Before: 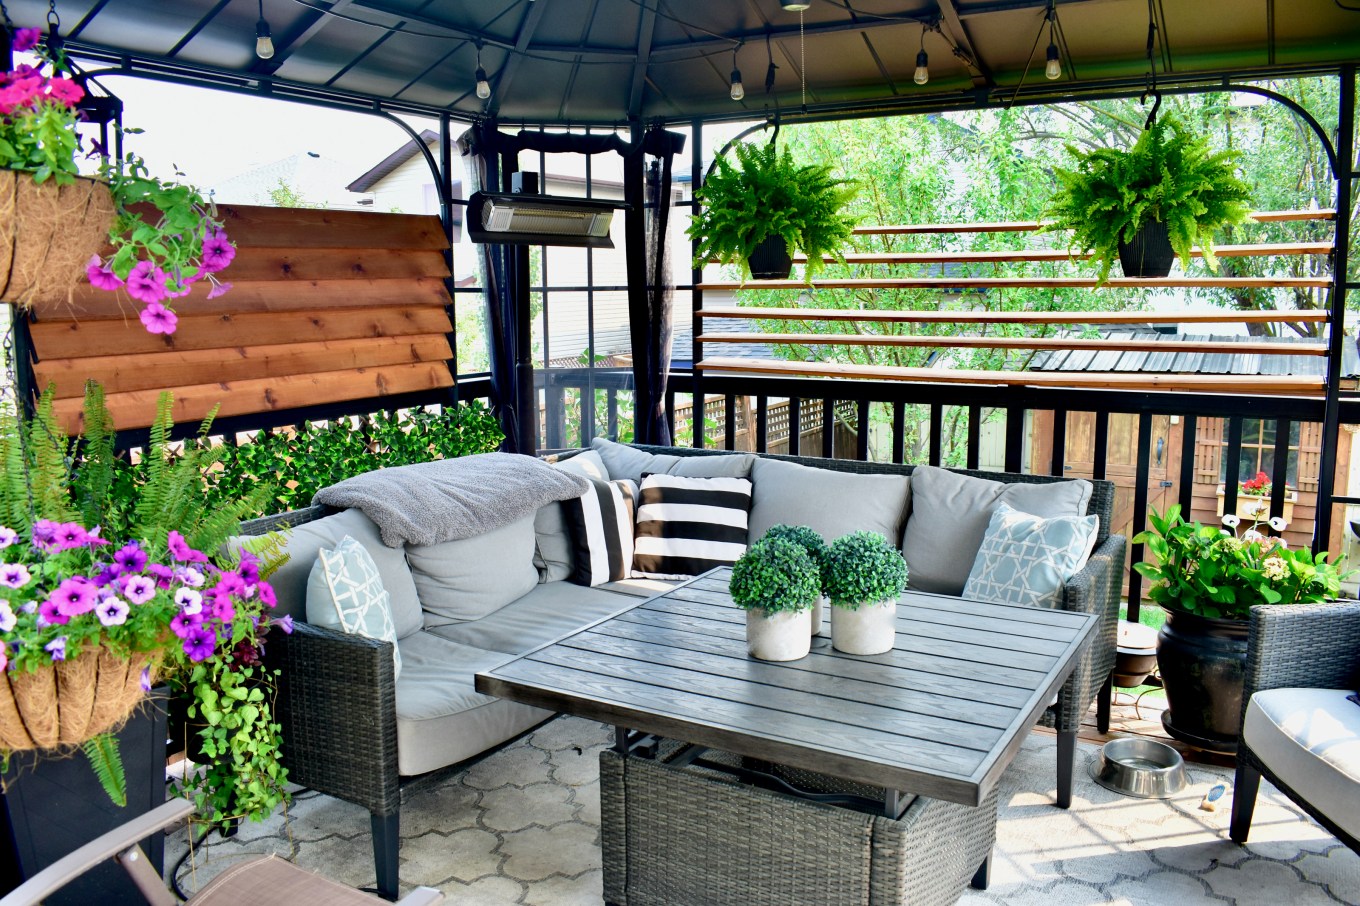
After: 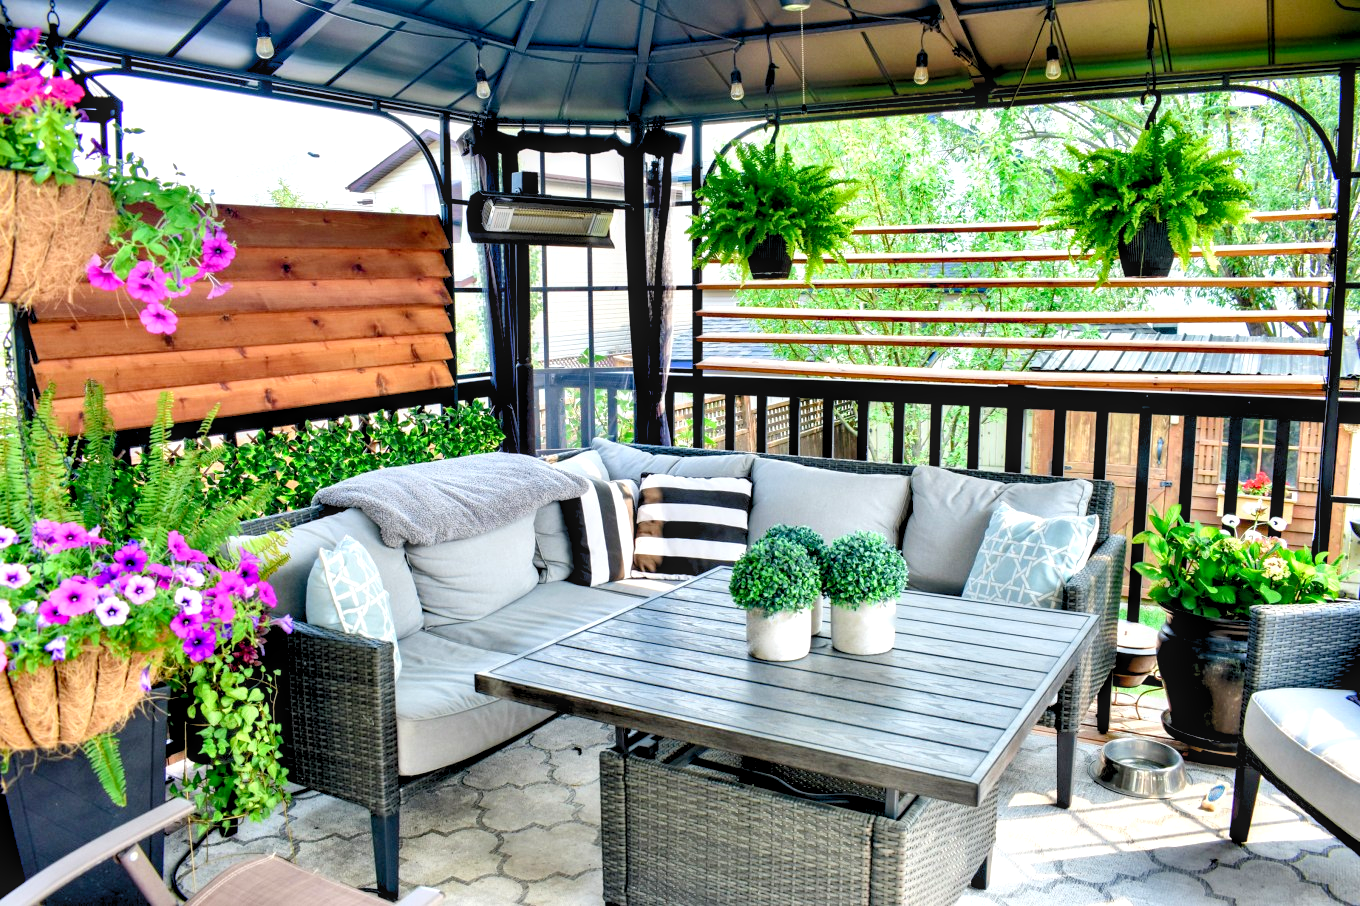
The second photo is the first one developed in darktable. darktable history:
levels: levels [0.044, 0.416, 0.908]
local contrast: detail 130%
